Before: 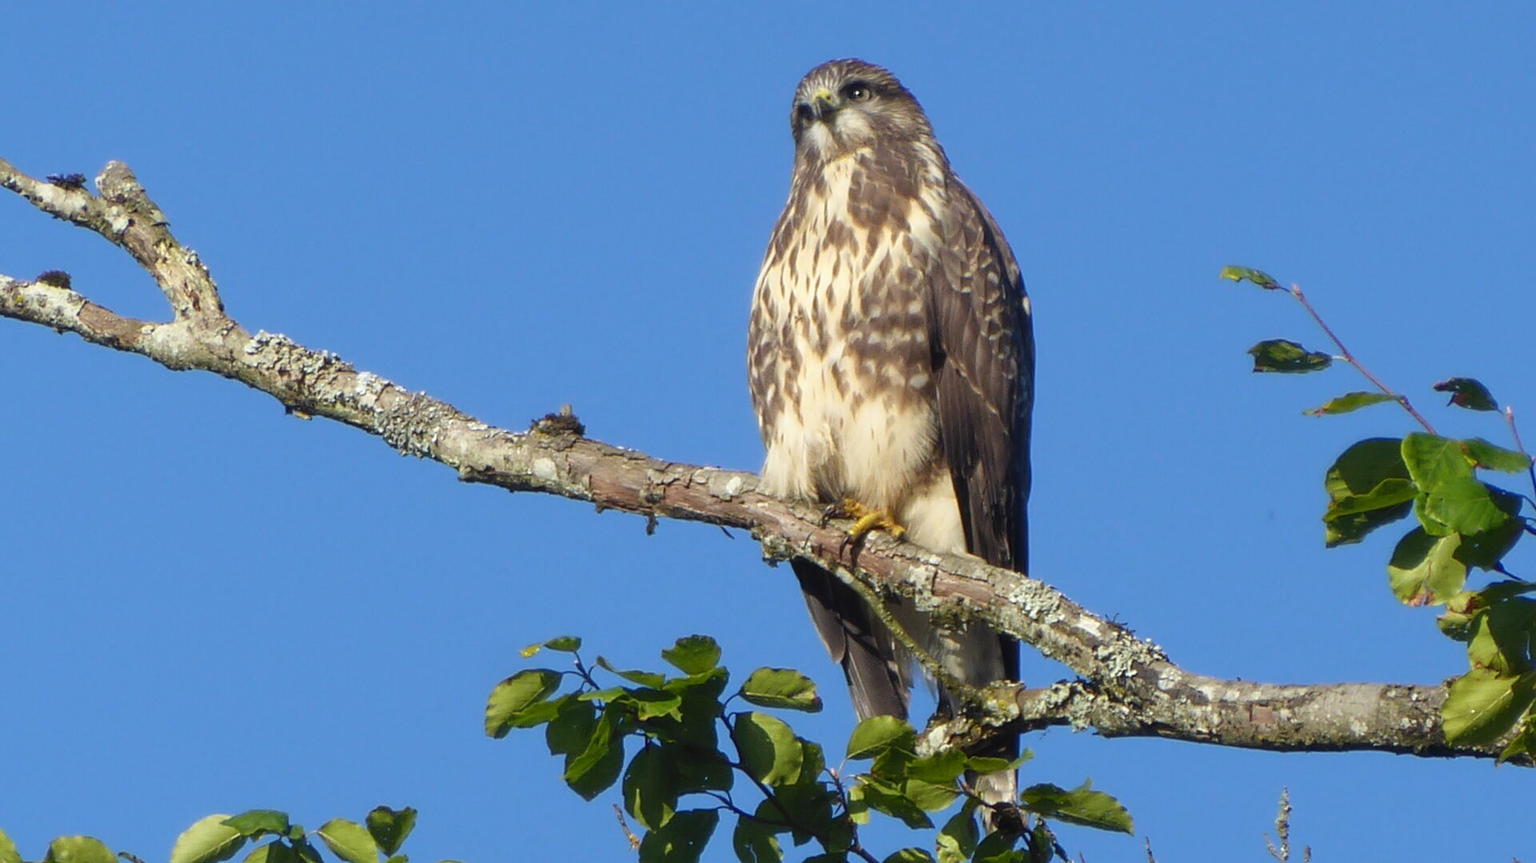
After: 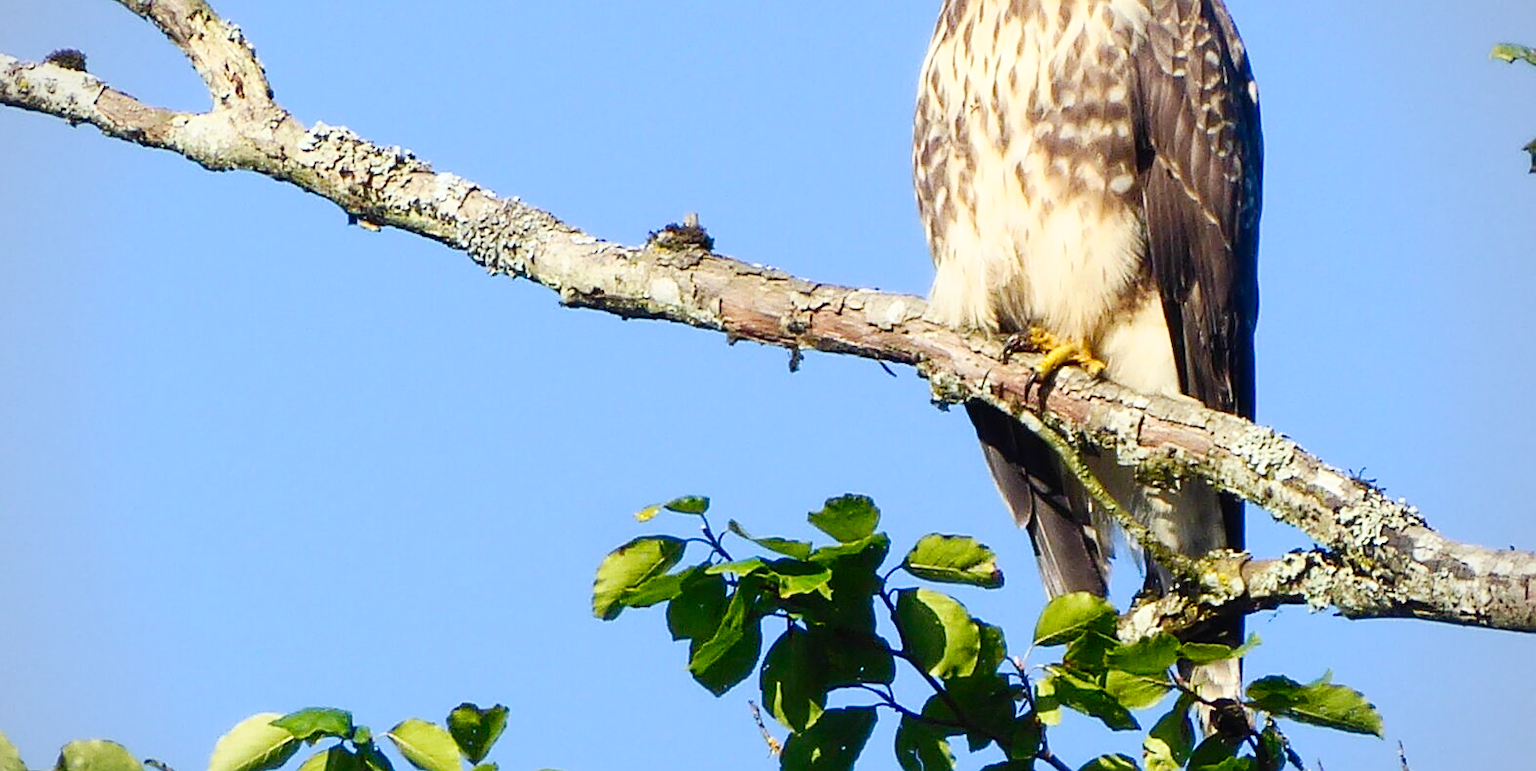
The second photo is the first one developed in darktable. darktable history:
vignetting: brightness -0.29
tone curve: curves: ch0 [(0, 0) (0.051, 0.027) (0.096, 0.071) (0.219, 0.248) (0.428, 0.52) (0.596, 0.713) (0.727, 0.823) (0.859, 0.924) (1, 1)]; ch1 [(0, 0) (0.1, 0.038) (0.318, 0.221) (0.413, 0.325) (0.454, 0.41) (0.493, 0.478) (0.503, 0.501) (0.516, 0.515) (0.548, 0.575) (0.561, 0.596) (0.594, 0.647) (0.666, 0.701) (1, 1)]; ch2 [(0, 0) (0.453, 0.44) (0.479, 0.476) (0.504, 0.5) (0.52, 0.526) (0.557, 0.585) (0.583, 0.608) (0.824, 0.815) (1, 1)], preserve colors none
crop: top 26.754%, right 18.051%
sharpen: on, module defaults
contrast brightness saturation: contrast 0.233, brightness 0.113, saturation 0.287
